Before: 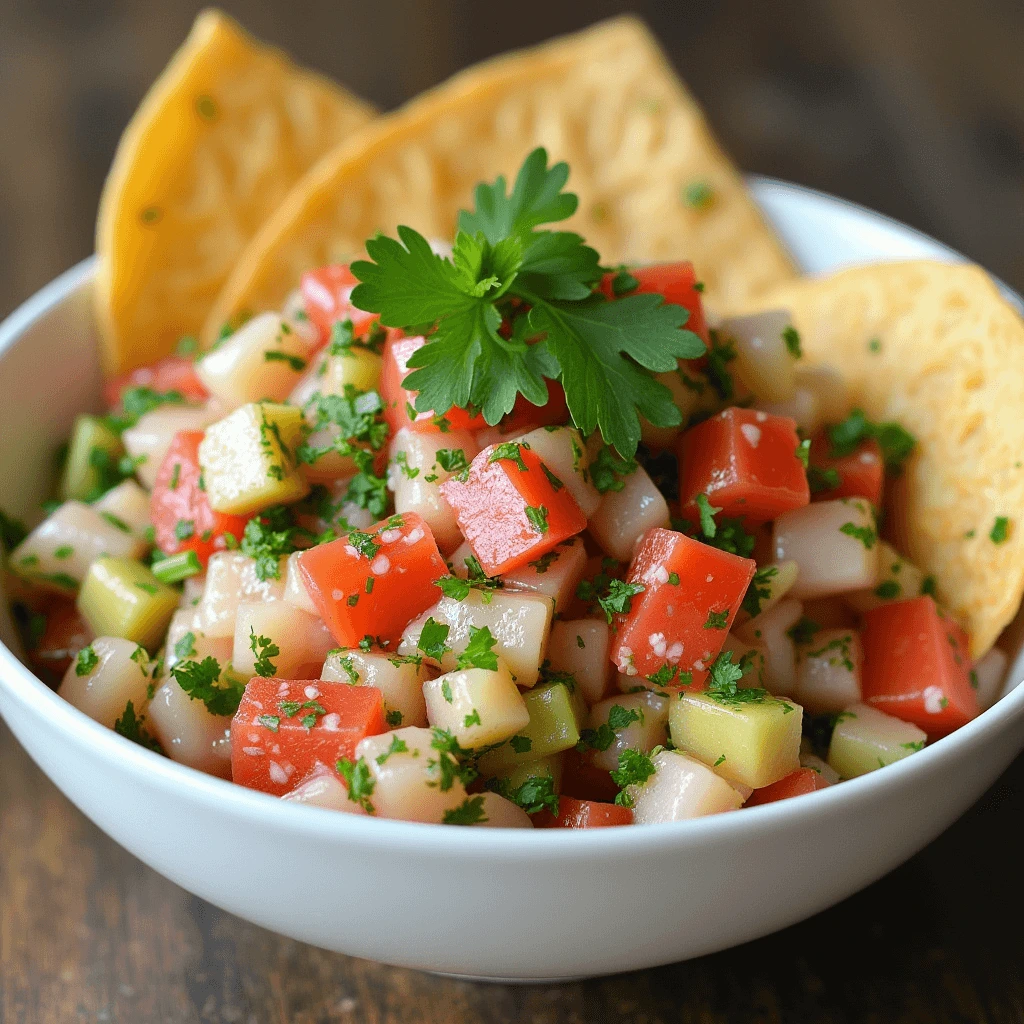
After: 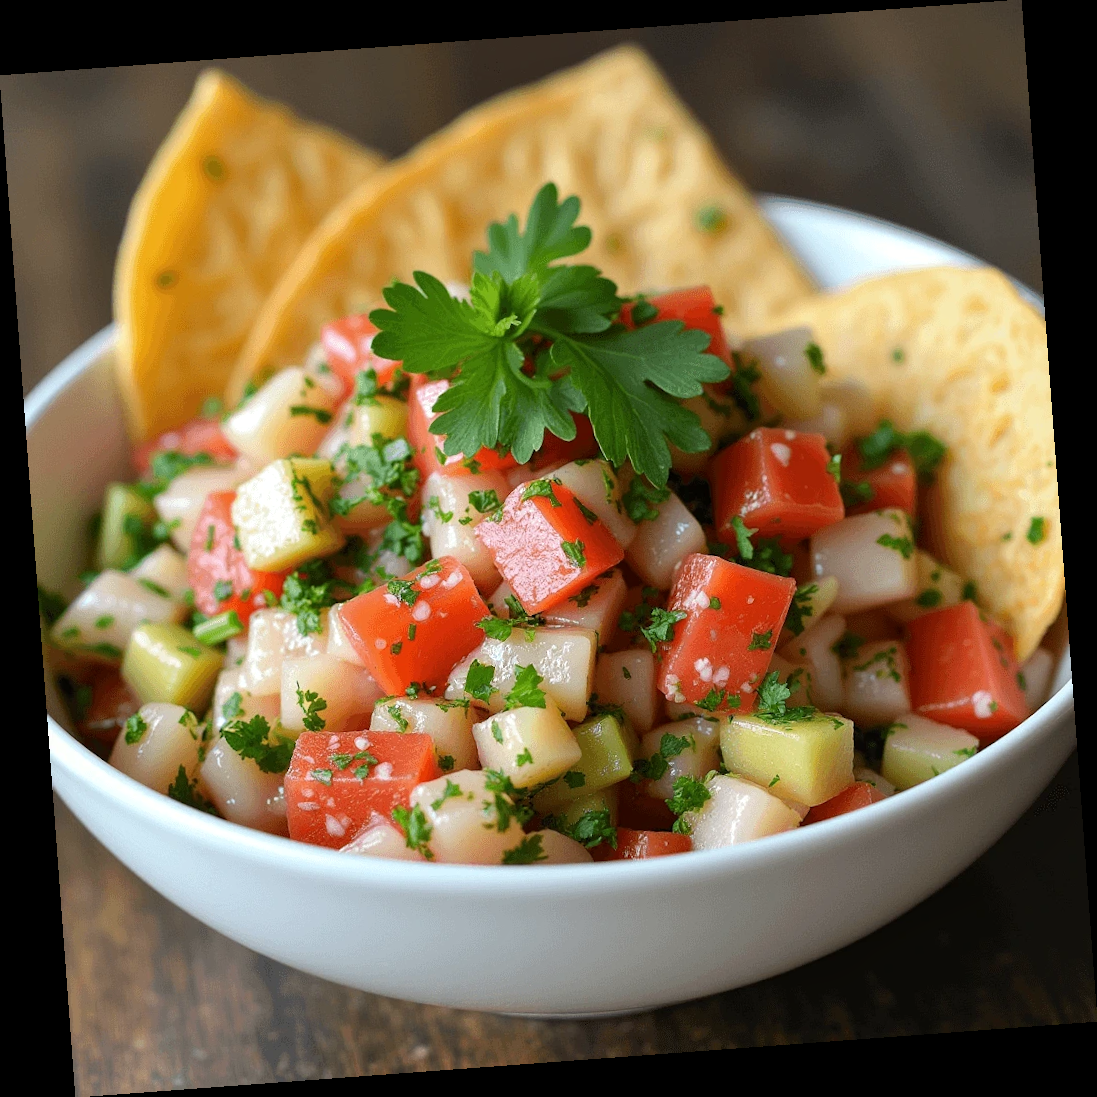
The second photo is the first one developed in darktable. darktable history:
local contrast: highlights 100%, shadows 100%, detail 120%, midtone range 0.2
rotate and perspective: rotation -4.25°, automatic cropping off
color balance: mode lift, gamma, gain (sRGB)
